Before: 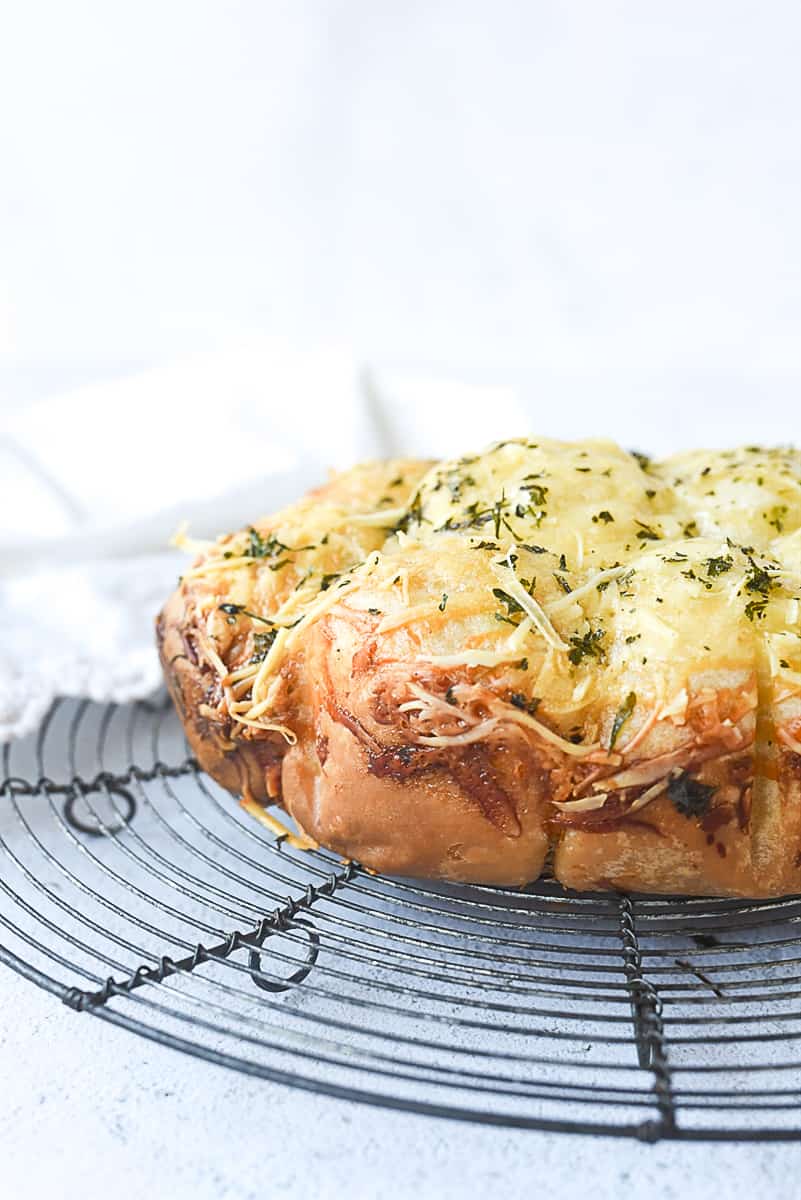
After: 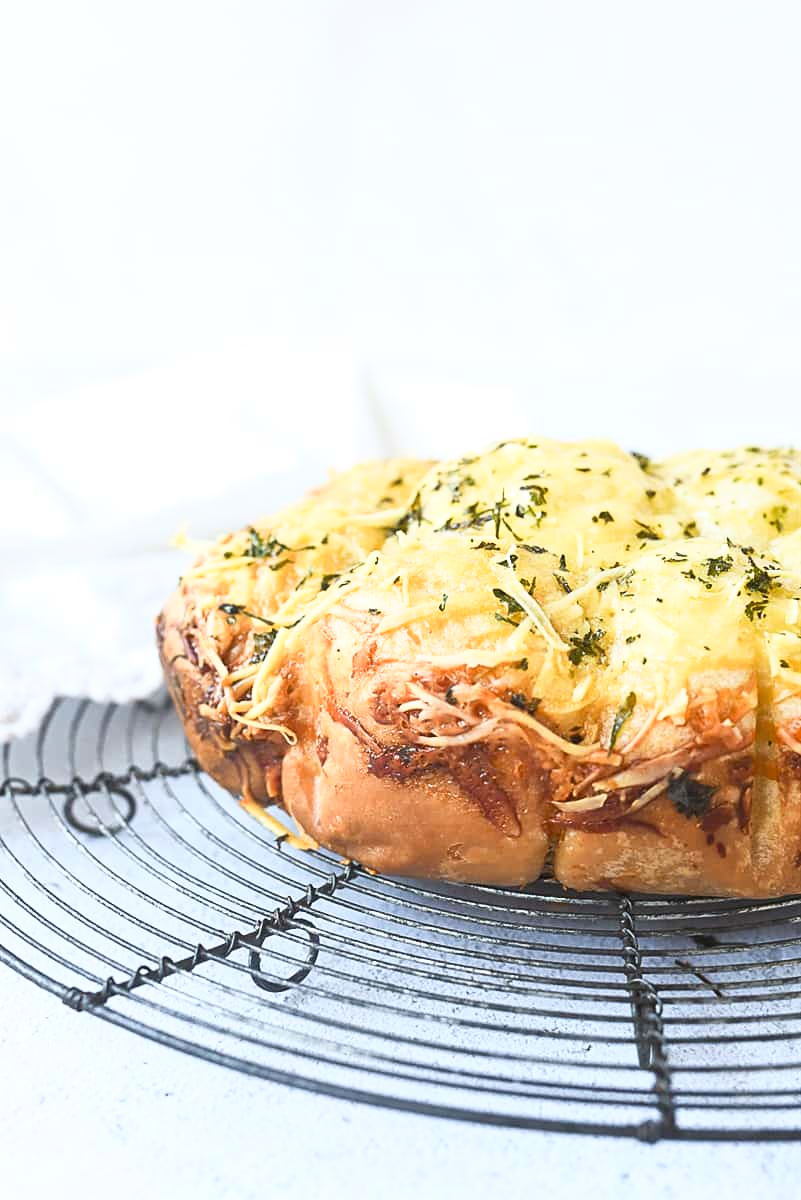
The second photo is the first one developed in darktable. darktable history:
base curve: curves: ch0 [(0, 0) (0.688, 0.865) (1, 1)]
